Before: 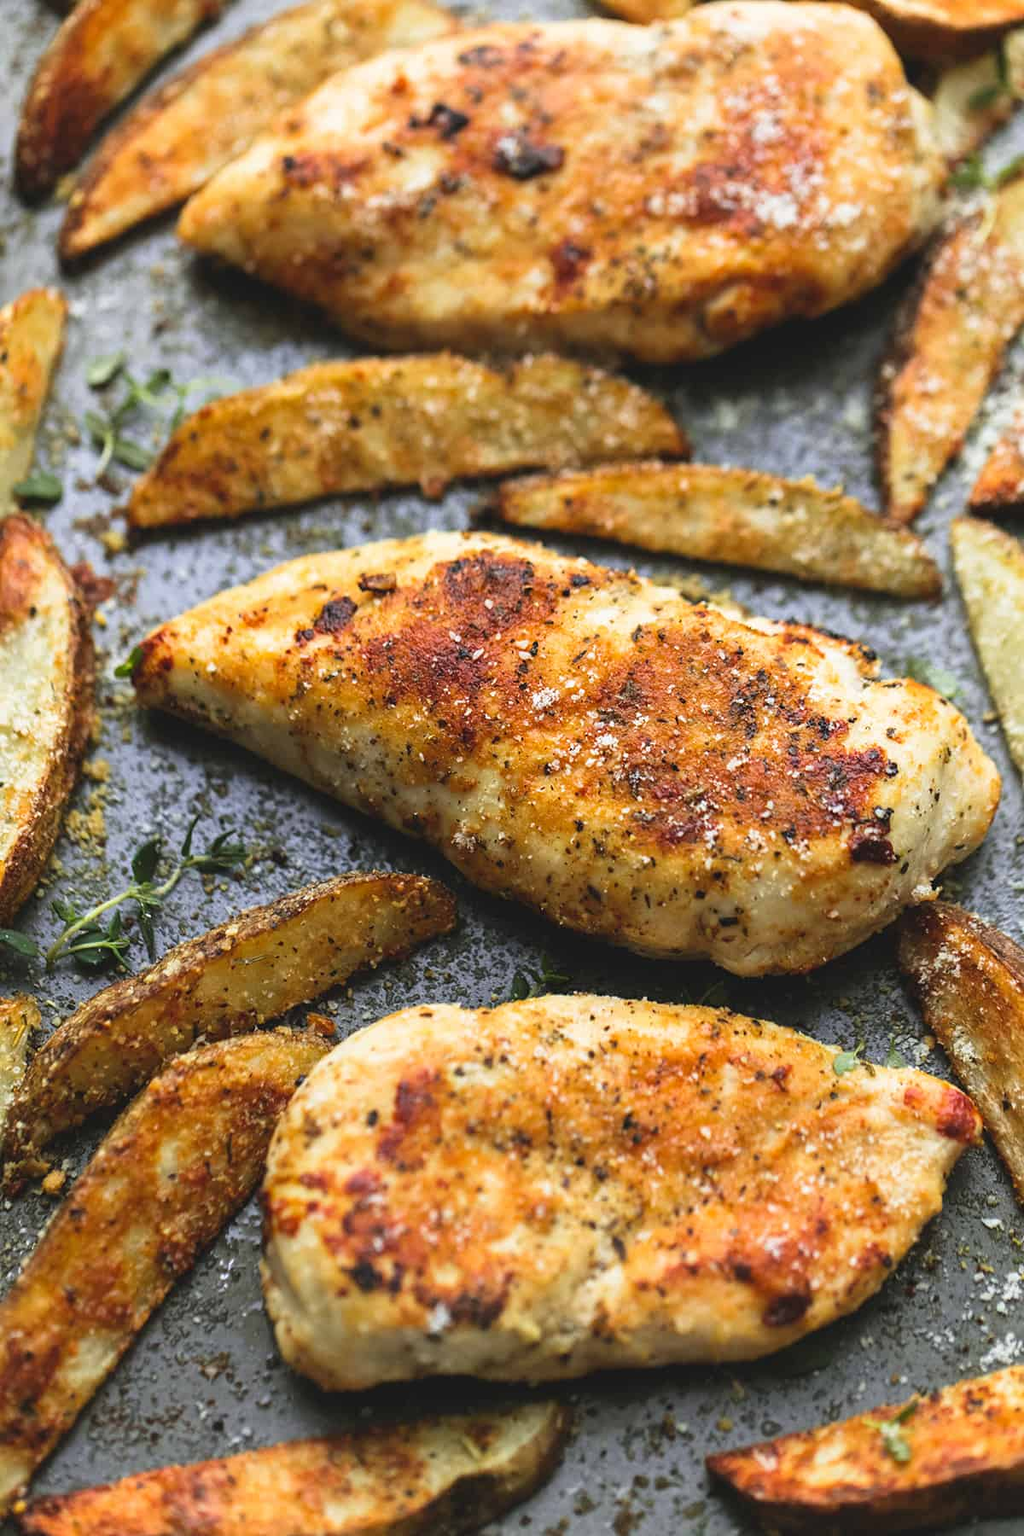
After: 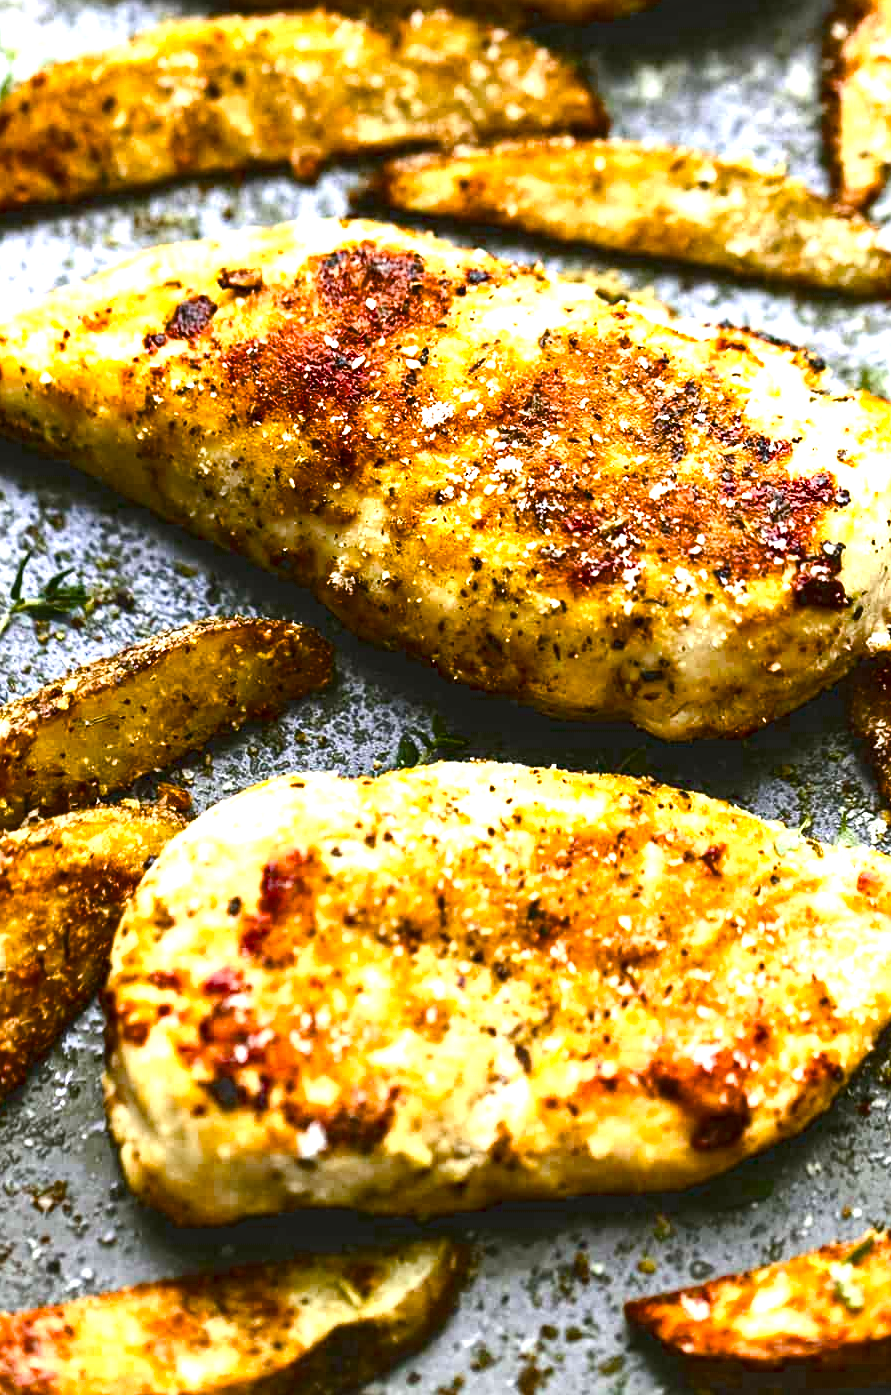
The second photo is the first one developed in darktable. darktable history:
color balance rgb: shadows lift › chroma 3.529%, shadows lift › hue 91.37°, perceptual saturation grading › global saturation 34.616%, perceptual saturation grading › highlights -25.626%, perceptual saturation grading › shadows 50.047%, perceptual brilliance grading › global brilliance 19.728%, perceptual brilliance grading › shadows -39.75%, saturation formula JzAzBz (2021)
shadows and highlights: radius 113.36, shadows 51.69, white point adjustment 8.98, highlights -4.78, soften with gaussian
exposure: black level correction -0.001, exposure 0.542 EV, compensate highlight preservation false
contrast brightness saturation: contrast 0.137
local contrast: highlights 105%, shadows 97%, detail 119%, midtone range 0.2
crop: left 16.833%, top 22.465%, right 8.911%
